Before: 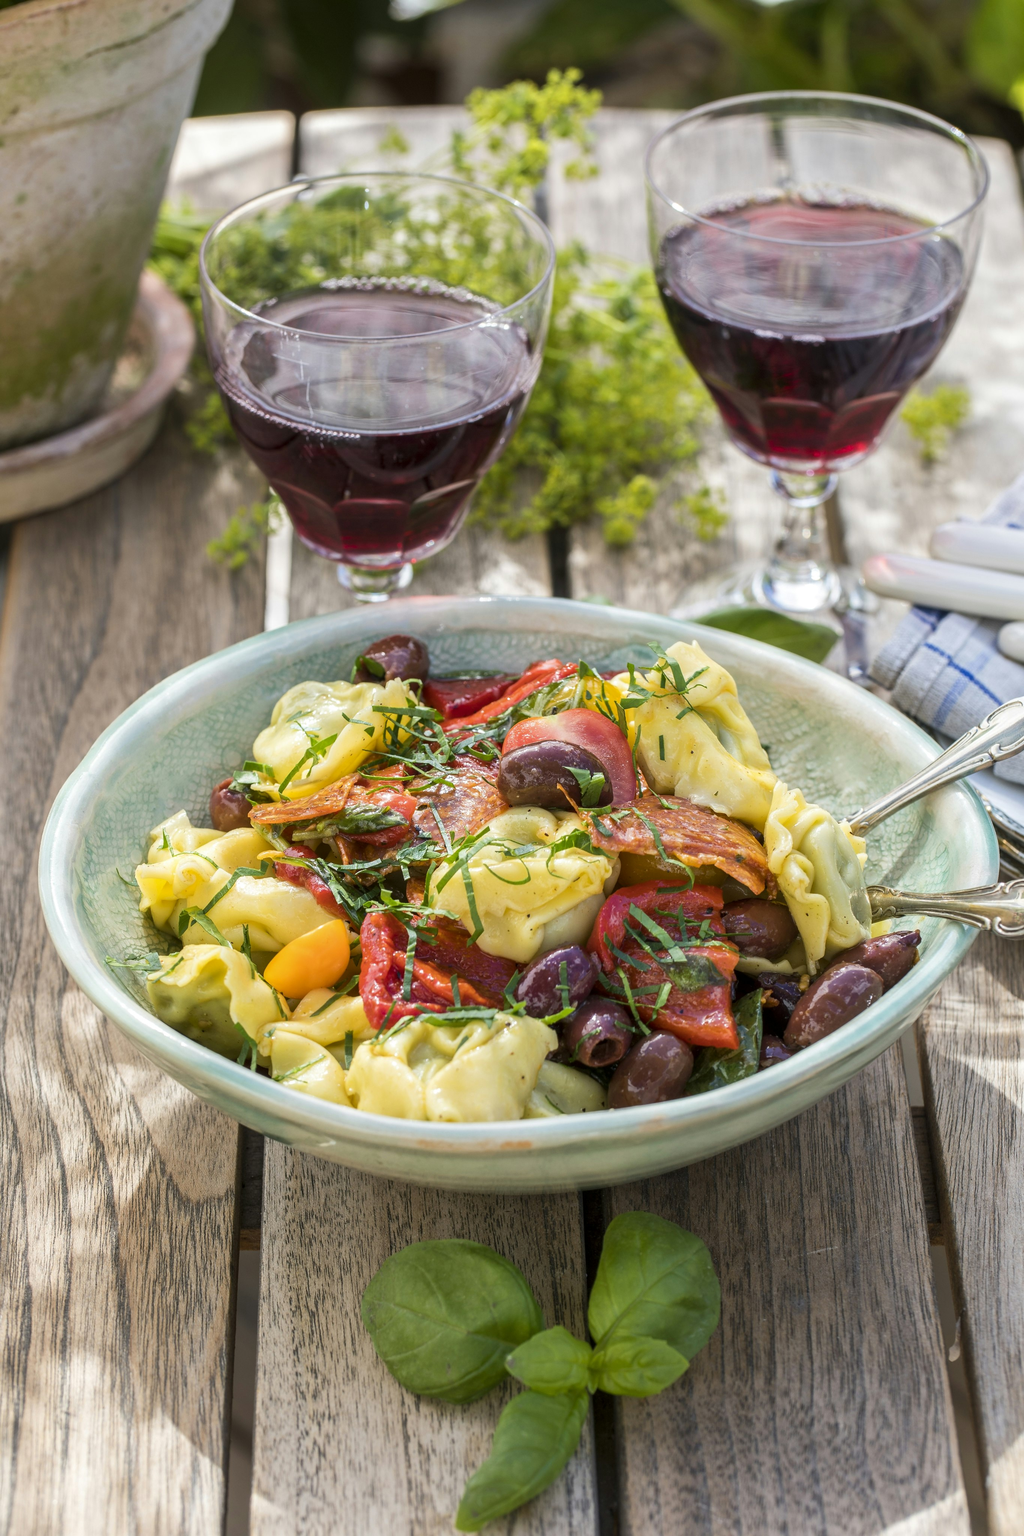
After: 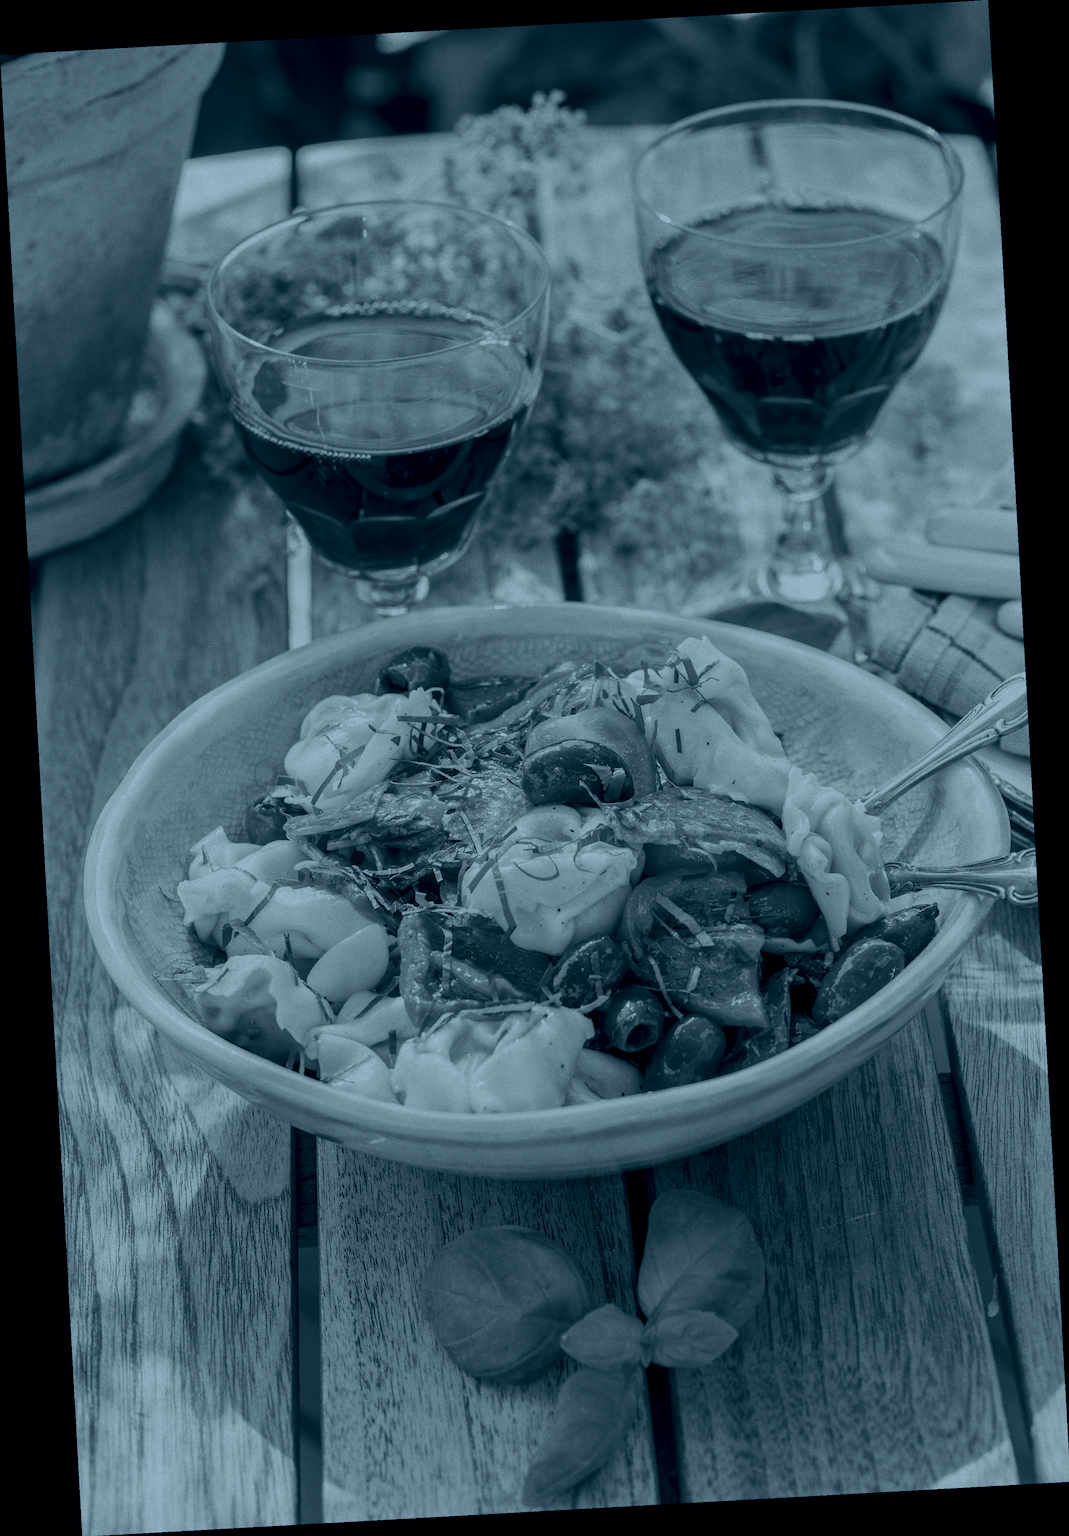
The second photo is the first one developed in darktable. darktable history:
exposure: black level correction 0, exposure 0.9 EV, compensate highlight preservation false
rotate and perspective: rotation -3.18°, automatic cropping off
colorize: hue 194.4°, saturation 29%, source mix 61.75%, lightness 3.98%, version 1
grain: coarseness 0.09 ISO
